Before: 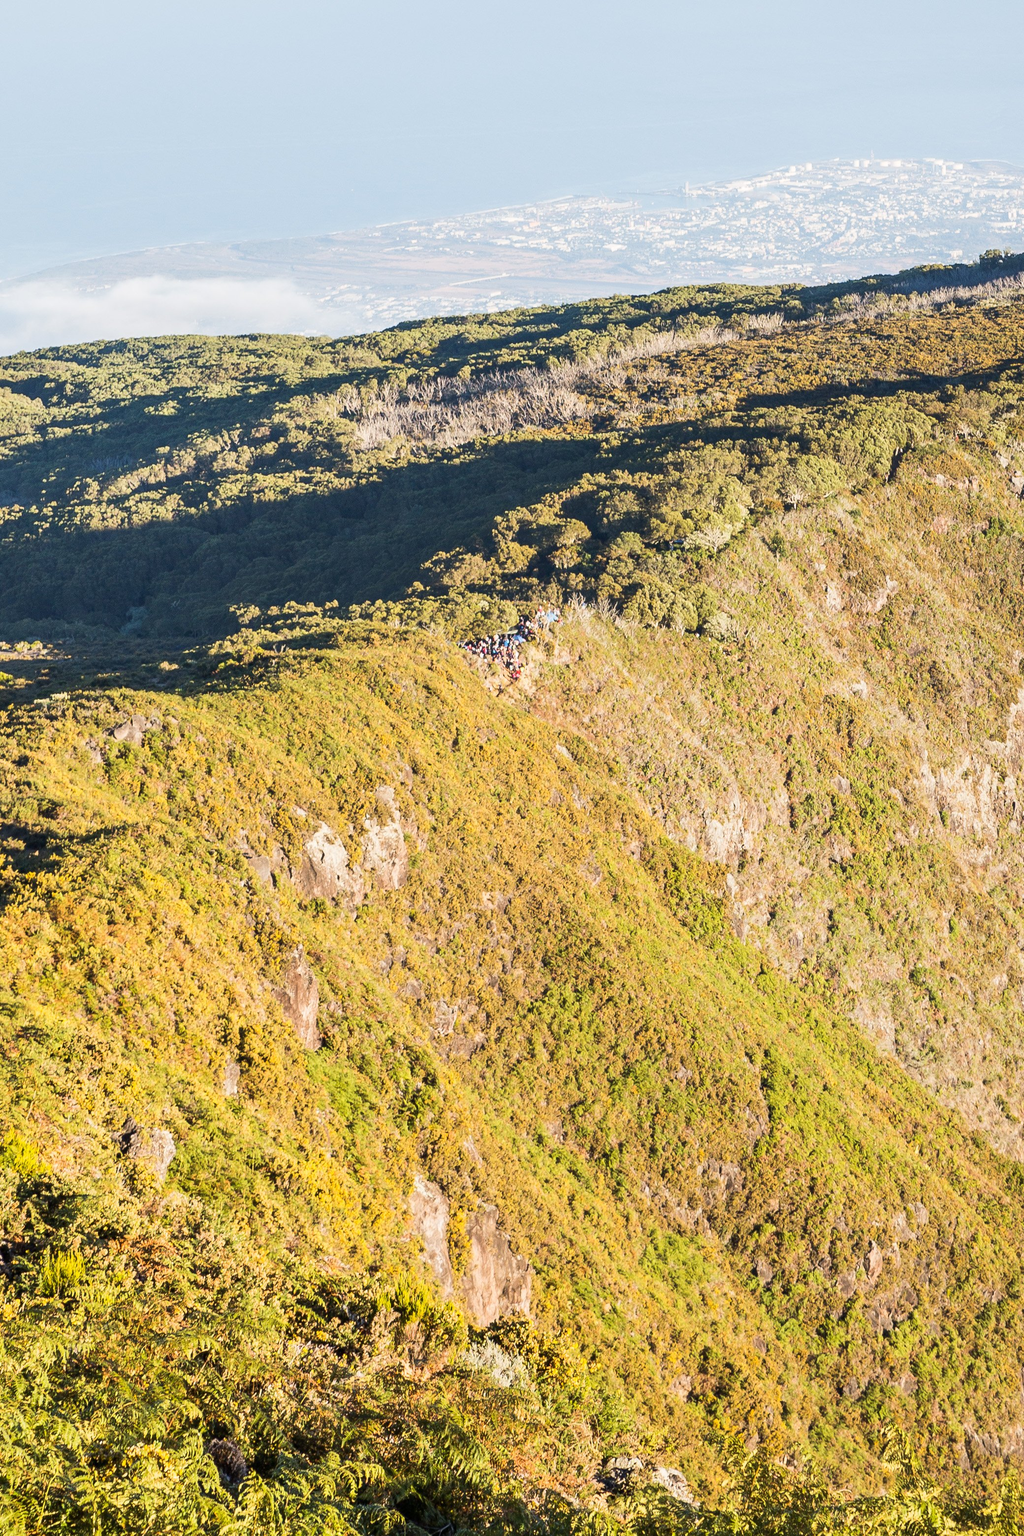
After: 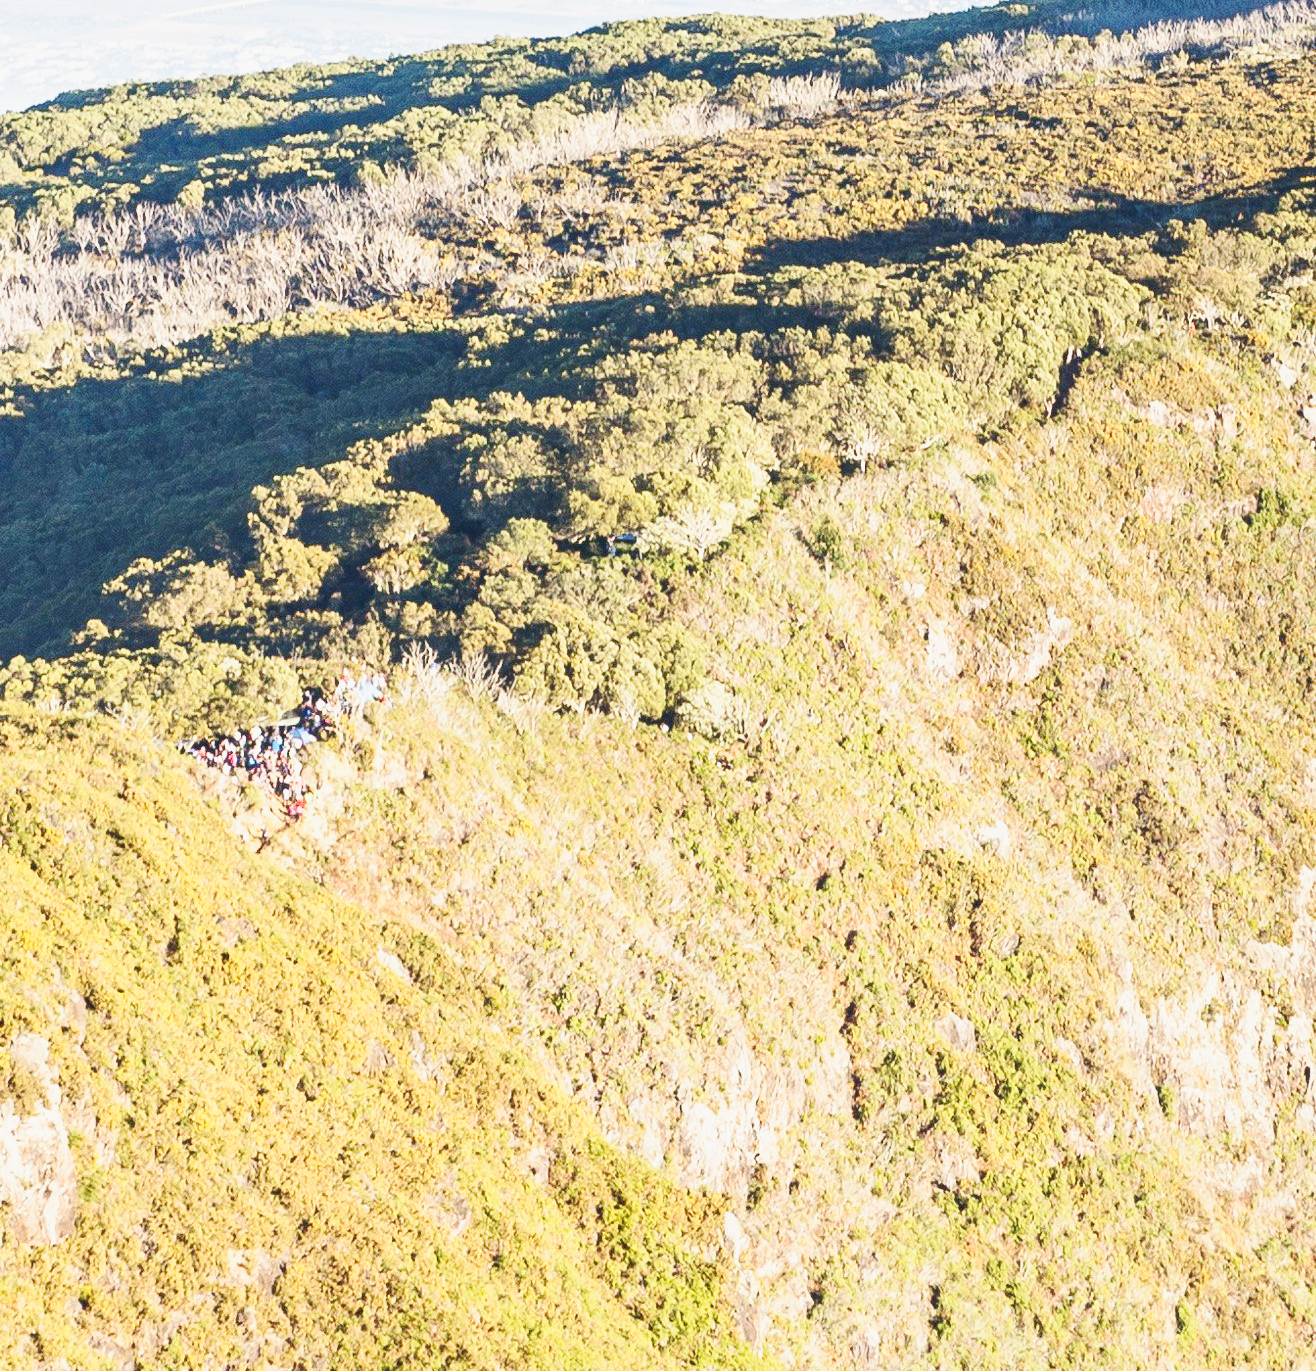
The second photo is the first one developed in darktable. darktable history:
crop: left 36.159%, top 18.017%, right 0.567%, bottom 38.023%
base curve: curves: ch0 [(0, 0) (0.025, 0.046) (0.112, 0.277) (0.467, 0.74) (0.814, 0.929) (1, 0.942)], preserve colors none
